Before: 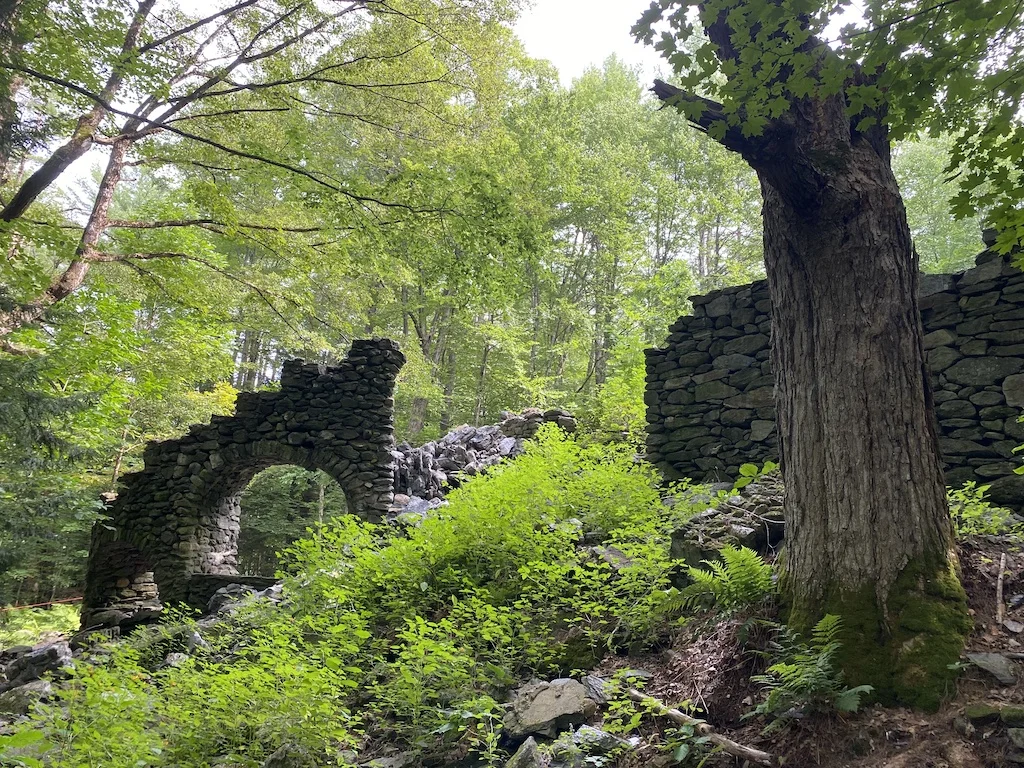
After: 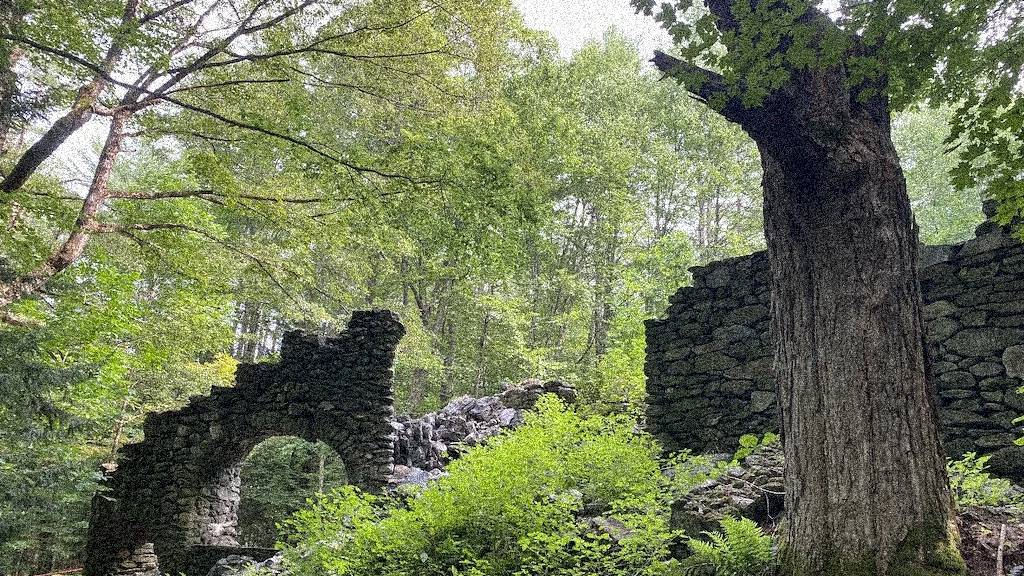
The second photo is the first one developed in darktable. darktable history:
grain: coarseness 3.75 ISO, strength 100%, mid-tones bias 0%
crop: top 3.857%, bottom 21.132%
shadows and highlights: white point adjustment 0.05, highlights color adjustment 55.9%, soften with gaussian
color zones: curves: ch0 [(0, 0.5) (0.143, 0.5) (0.286, 0.5) (0.429, 0.504) (0.571, 0.5) (0.714, 0.509) (0.857, 0.5) (1, 0.5)]; ch1 [(0, 0.425) (0.143, 0.425) (0.286, 0.375) (0.429, 0.405) (0.571, 0.5) (0.714, 0.47) (0.857, 0.425) (1, 0.435)]; ch2 [(0, 0.5) (0.143, 0.5) (0.286, 0.5) (0.429, 0.517) (0.571, 0.5) (0.714, 0.51) (0.857, 0.5) (1, 0.5)]
